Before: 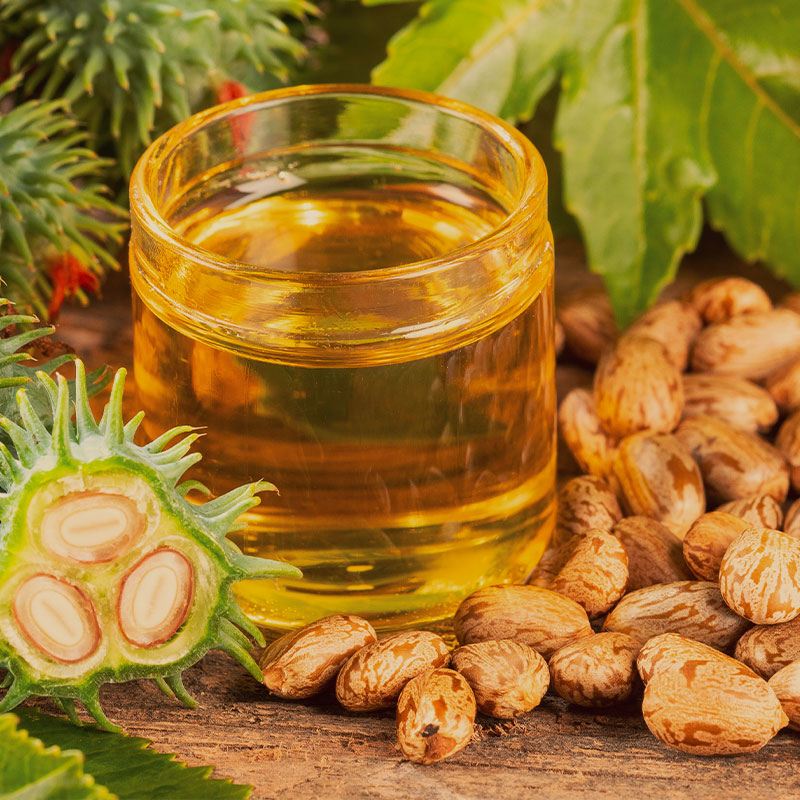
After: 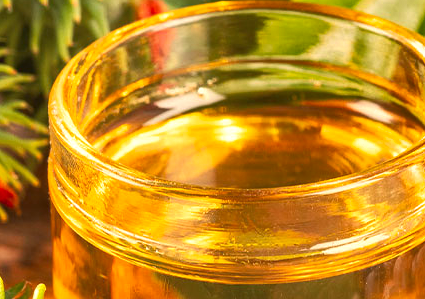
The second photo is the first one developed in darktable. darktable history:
crop: left 10.232%, top 10.609%, right 36.565%, bottom 51.96%
shadows and highlights: radius 101.75, shadows 50.5, highlights -64.4, soften with gaussian
exposure: exposure 0.749 EV, compensate exposure bias true, compensate highlight preservation false
